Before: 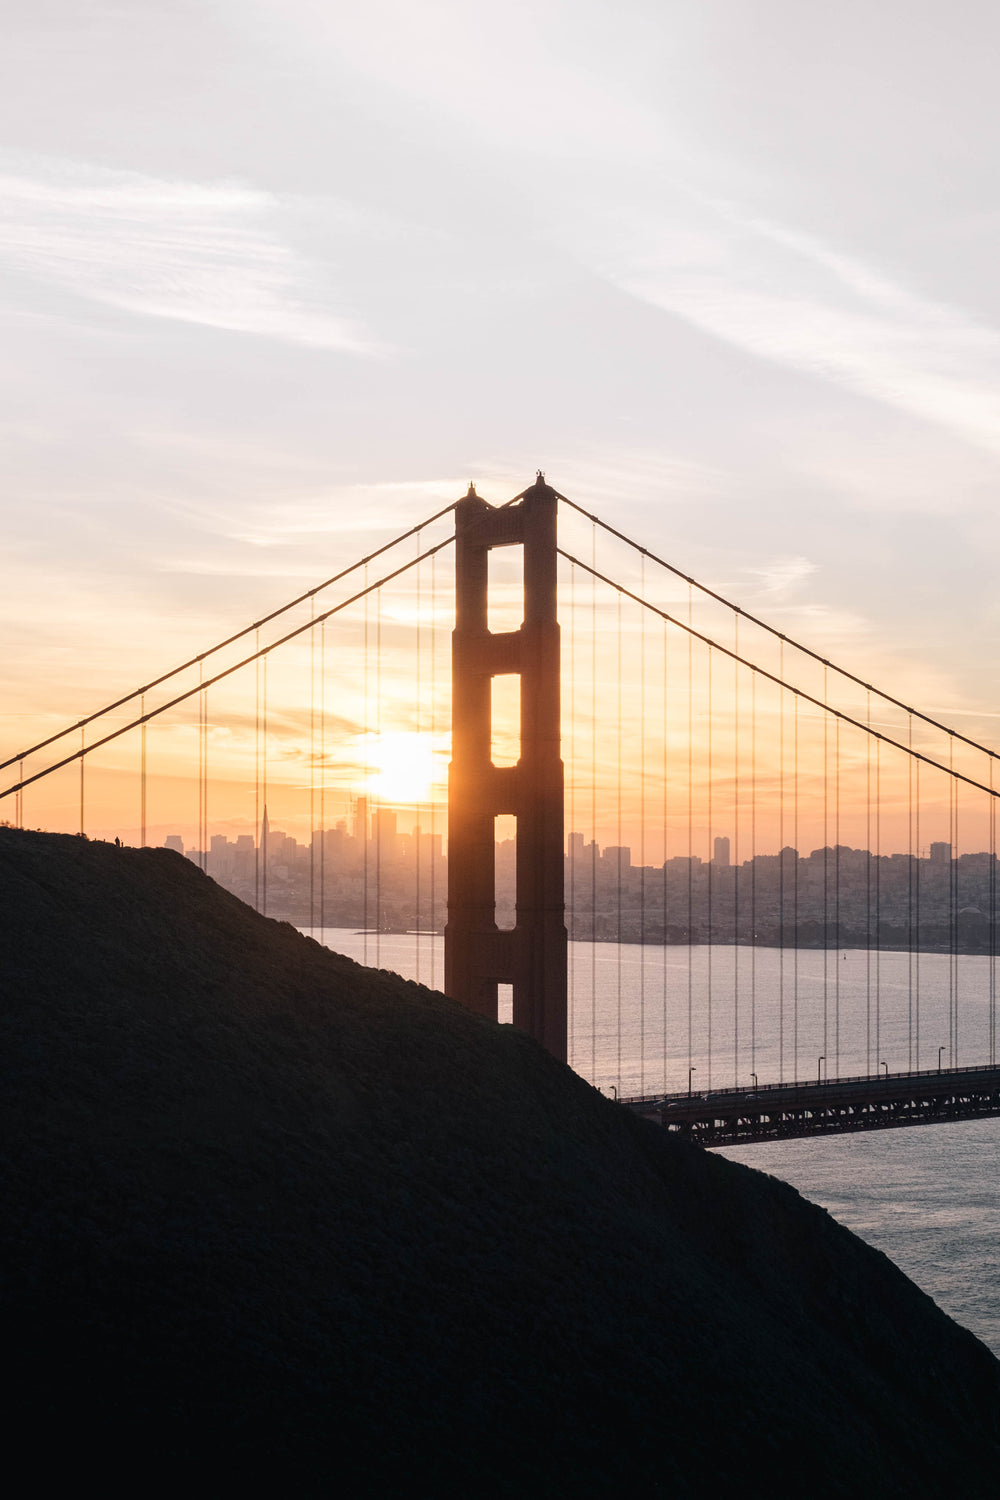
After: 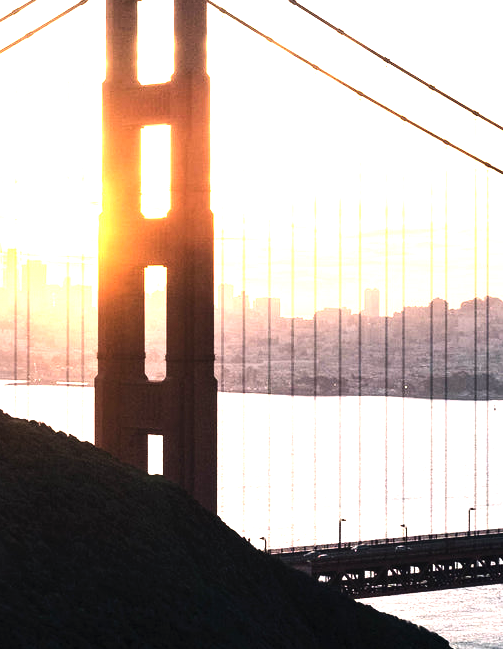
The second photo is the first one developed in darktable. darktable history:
crop: left 35.03%, top 36.625%, right 14.663%, bottom 20.057%
tone equalizer: -8 EV -1.08 EV, -7 EV -1.01 EV, -6 EV -0.867 EV, -5 EV -0.578 EV, -3 EV 0.578 EV, -2 EV 0.867 EV, -1 EV 1.01 EV, +0 EV 1.08 EV, edges refinement/feathering 500, mask exposure compensation -1.57 EV, preserve details no
color zones: curves: ch1 [(0, 0.523) (0.143, 0.545) (0.286, 0.52) (0.429, 0.506) (0.571, 0.503) (0.714, 0.503) (0.857, 0.508) (1, 0.523)]
exposure: black level correction 0, exposure 1 EV, compensate exposure bias true, compensate highlight preservation false
